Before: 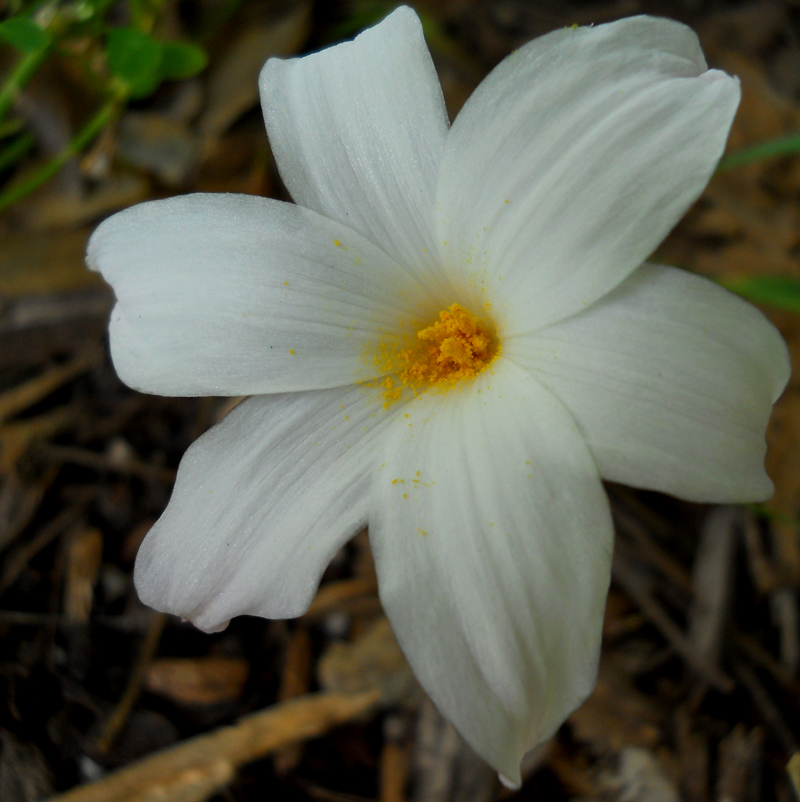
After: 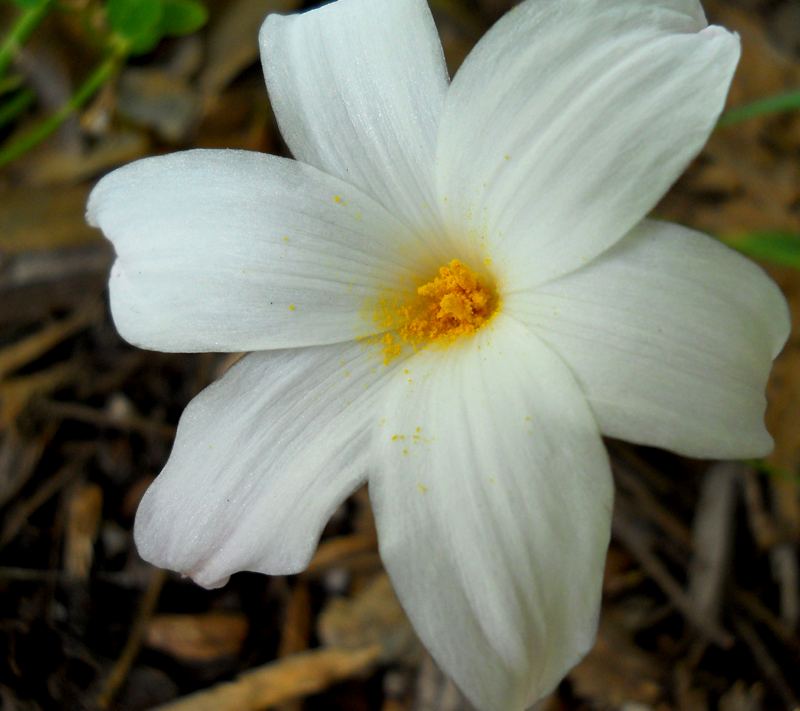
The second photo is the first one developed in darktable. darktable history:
exposure: black level correction 0.001, exposure 0.5 EV, compensate highlight preservation false
crop and rotate: top 5.529%, bottom 5.813%
